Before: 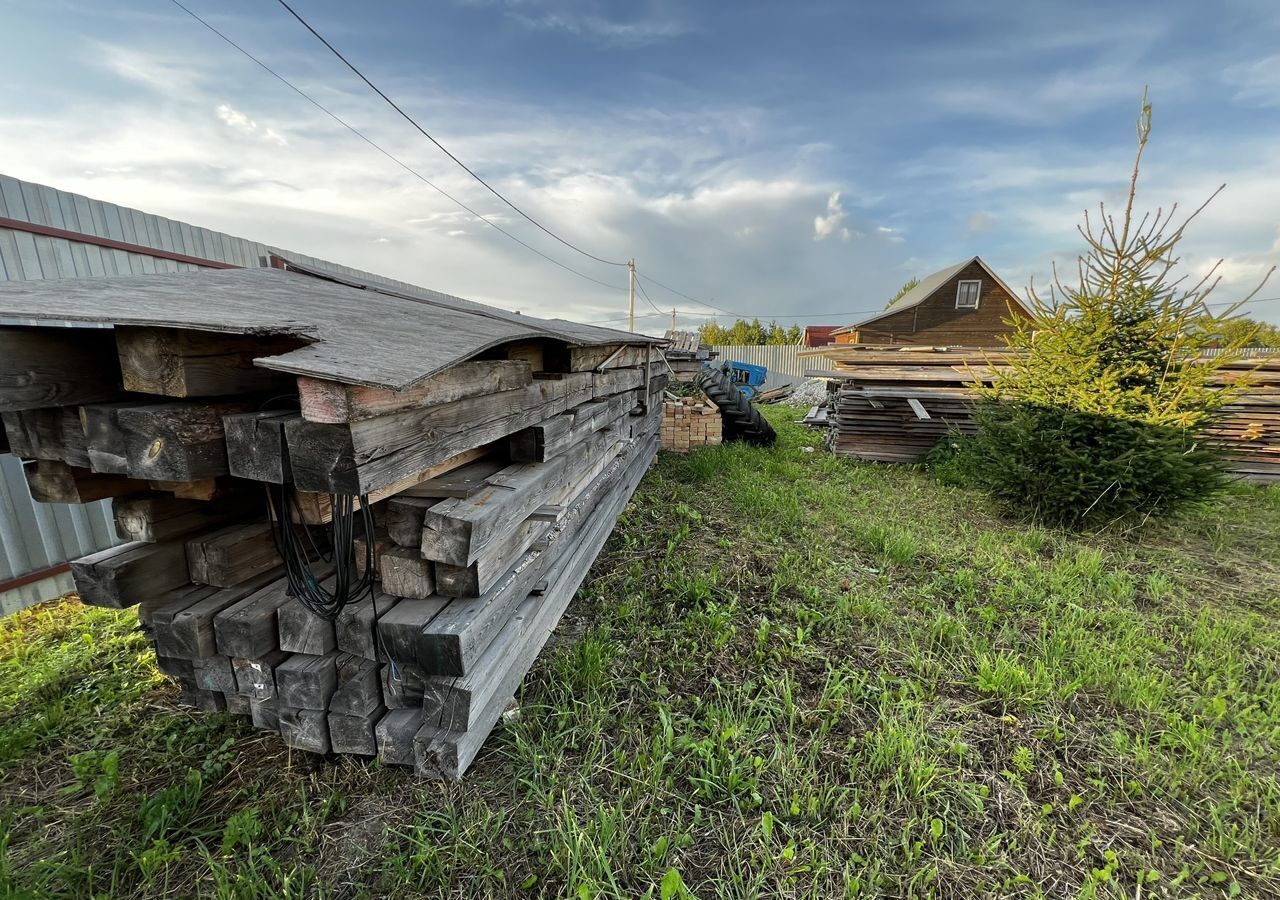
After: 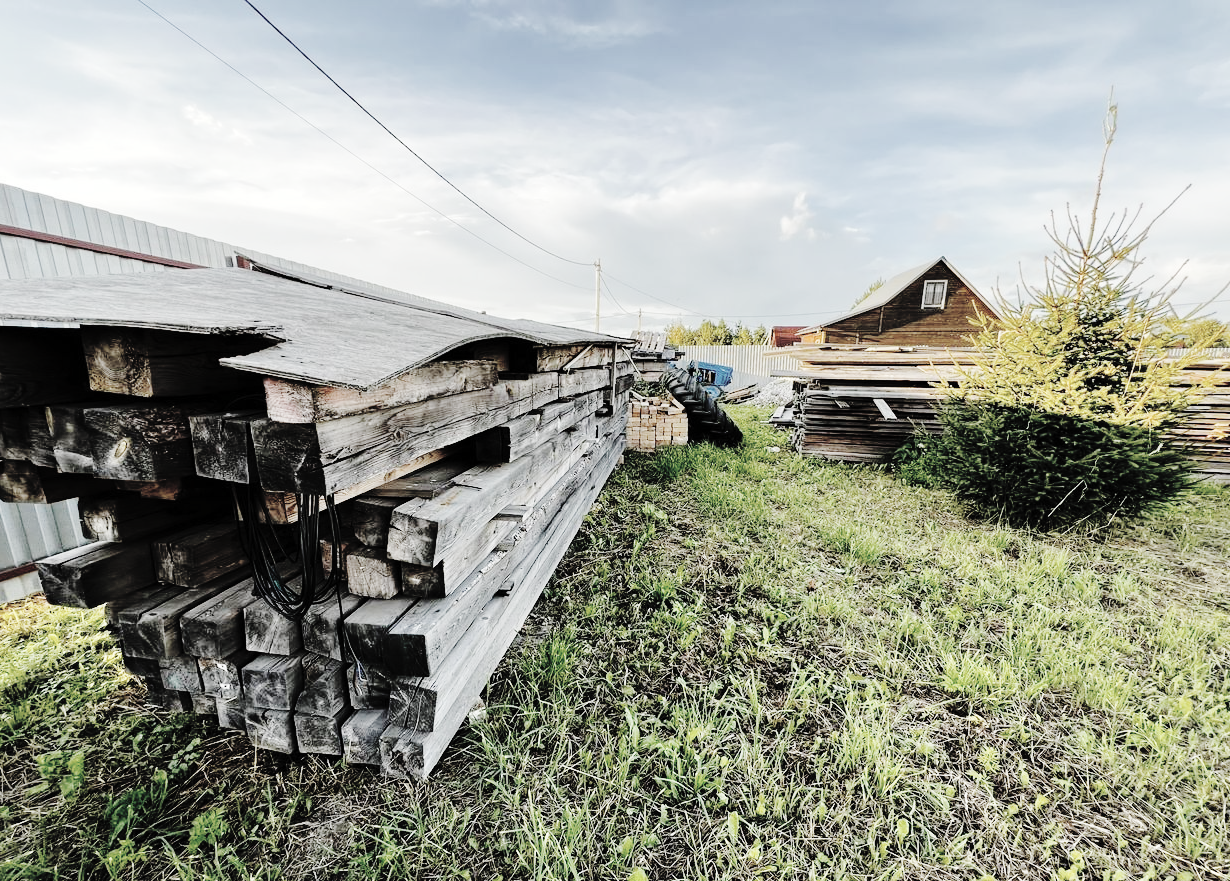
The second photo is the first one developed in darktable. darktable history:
base curve: curves: ch0 [(0, 0) (0.036, 0.01) (0.123, 0.254) (0.258, 0.504) (0.507, 0.748) (1, 1)], preserve colors none
crop and rotate: left 2.666%, right 1.22%, bottom 2.062%
contrast brightness saturation: brightness 0.181, saturation -0.501
